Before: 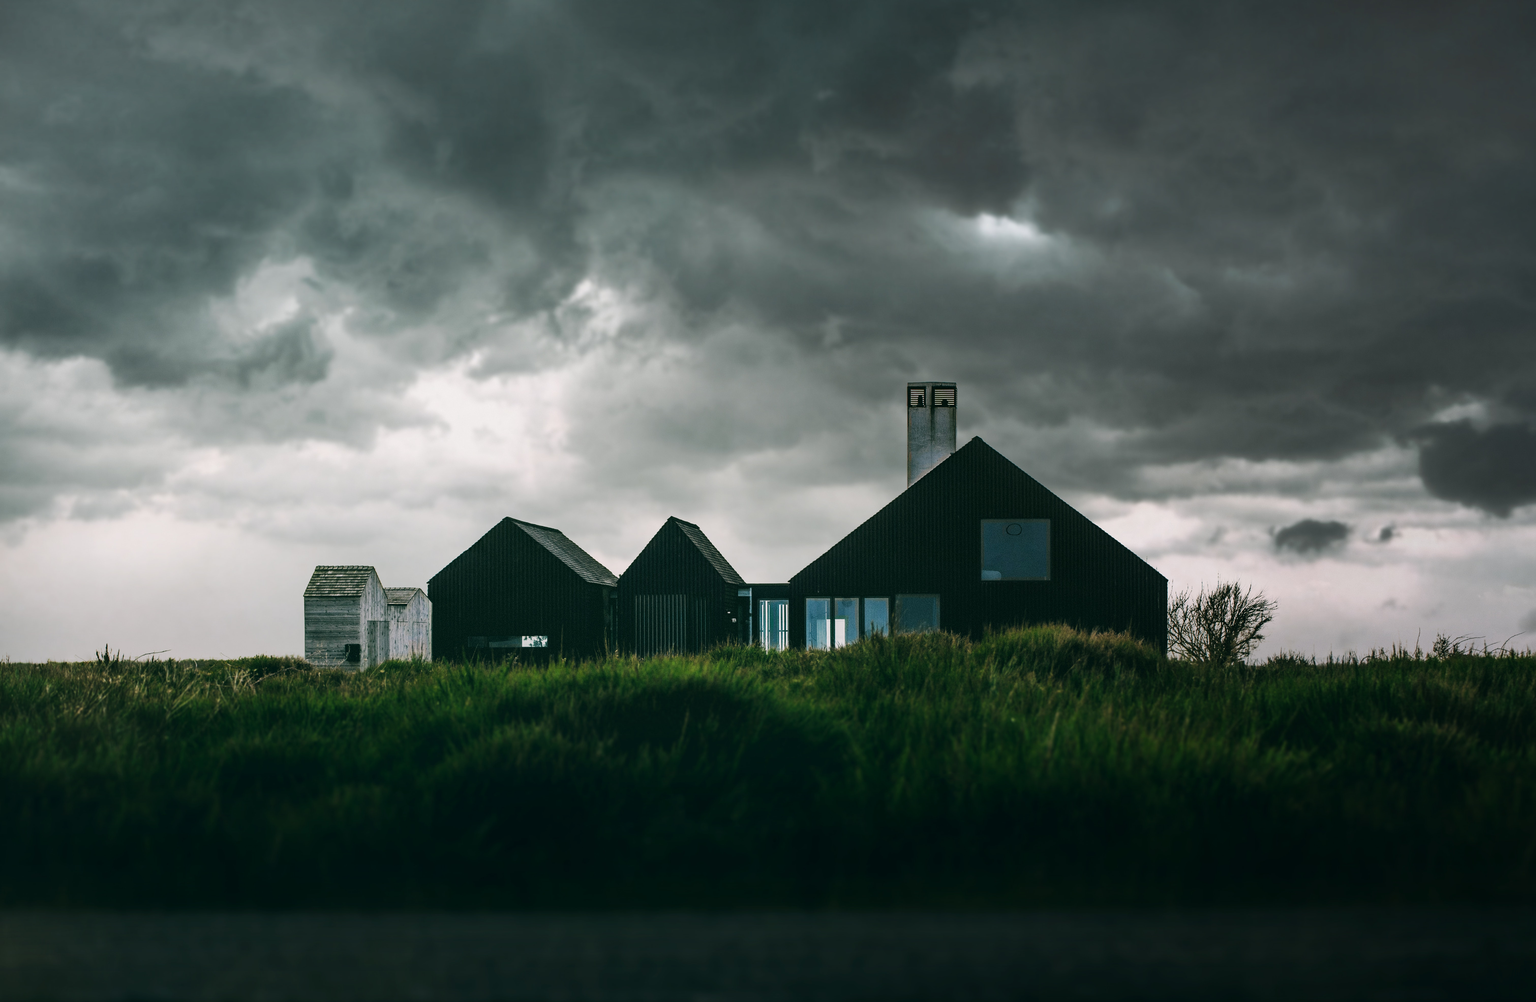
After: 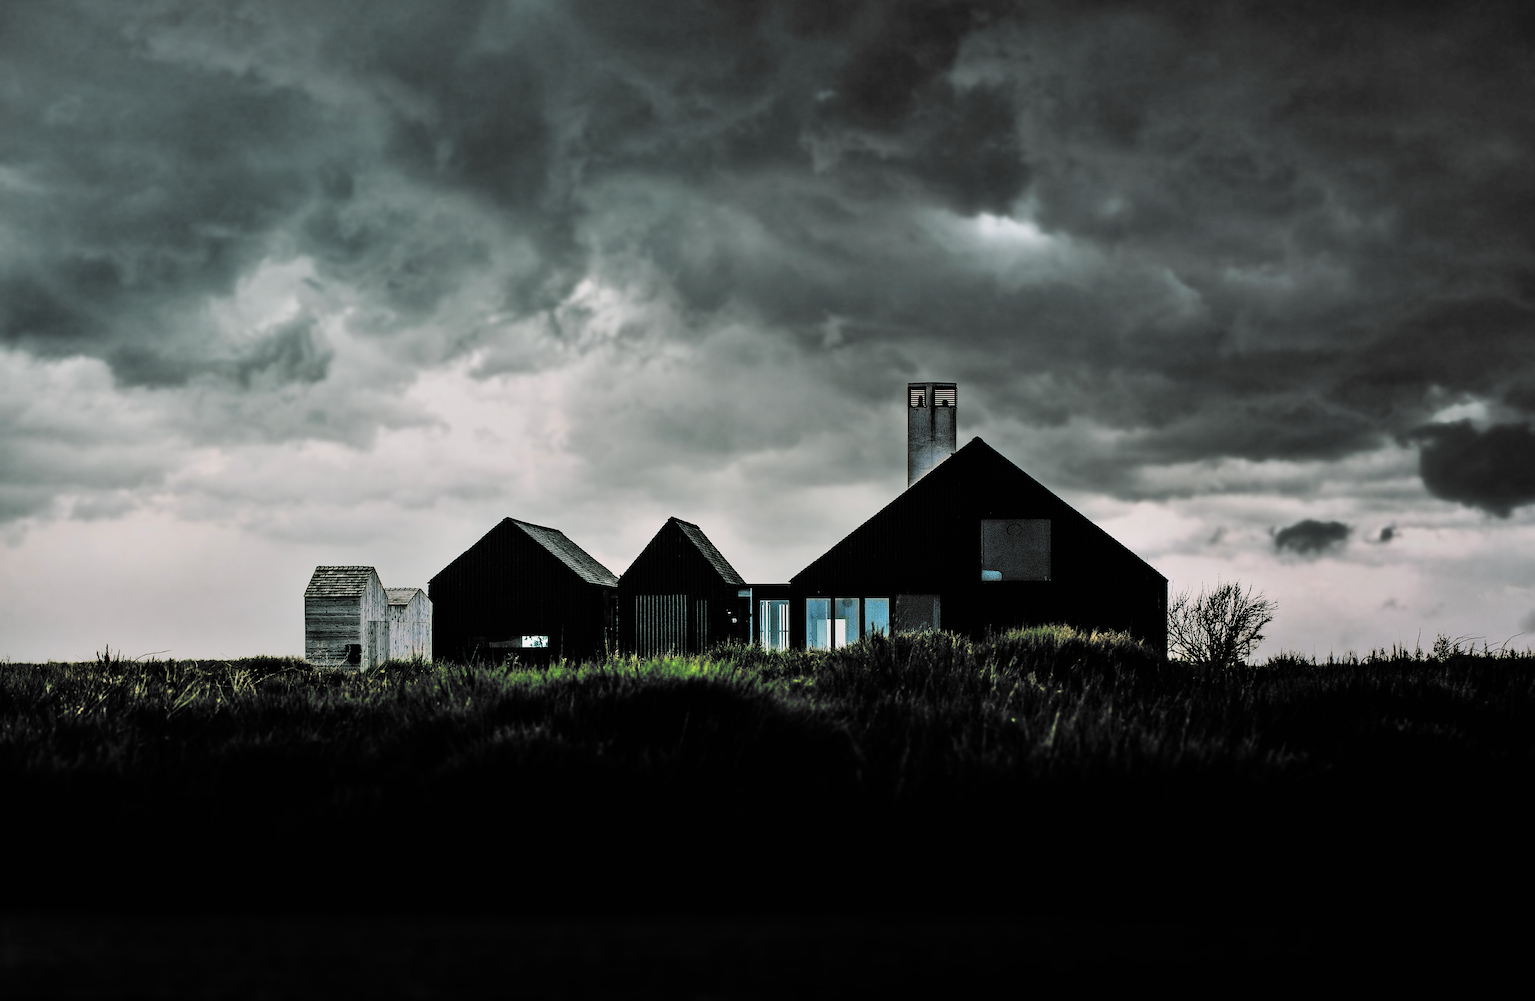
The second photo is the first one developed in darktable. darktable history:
filmic rgb: black relative exposure -5.02 EV, white relative exposure 3.49 EV, hardness 3.19, contrast 1.404, highlights saturation mix -48.73%, color science v6 (2022)
sharpen: on, module defaults
shadows and highlights: low approximation 0.01, soften with gaussian
